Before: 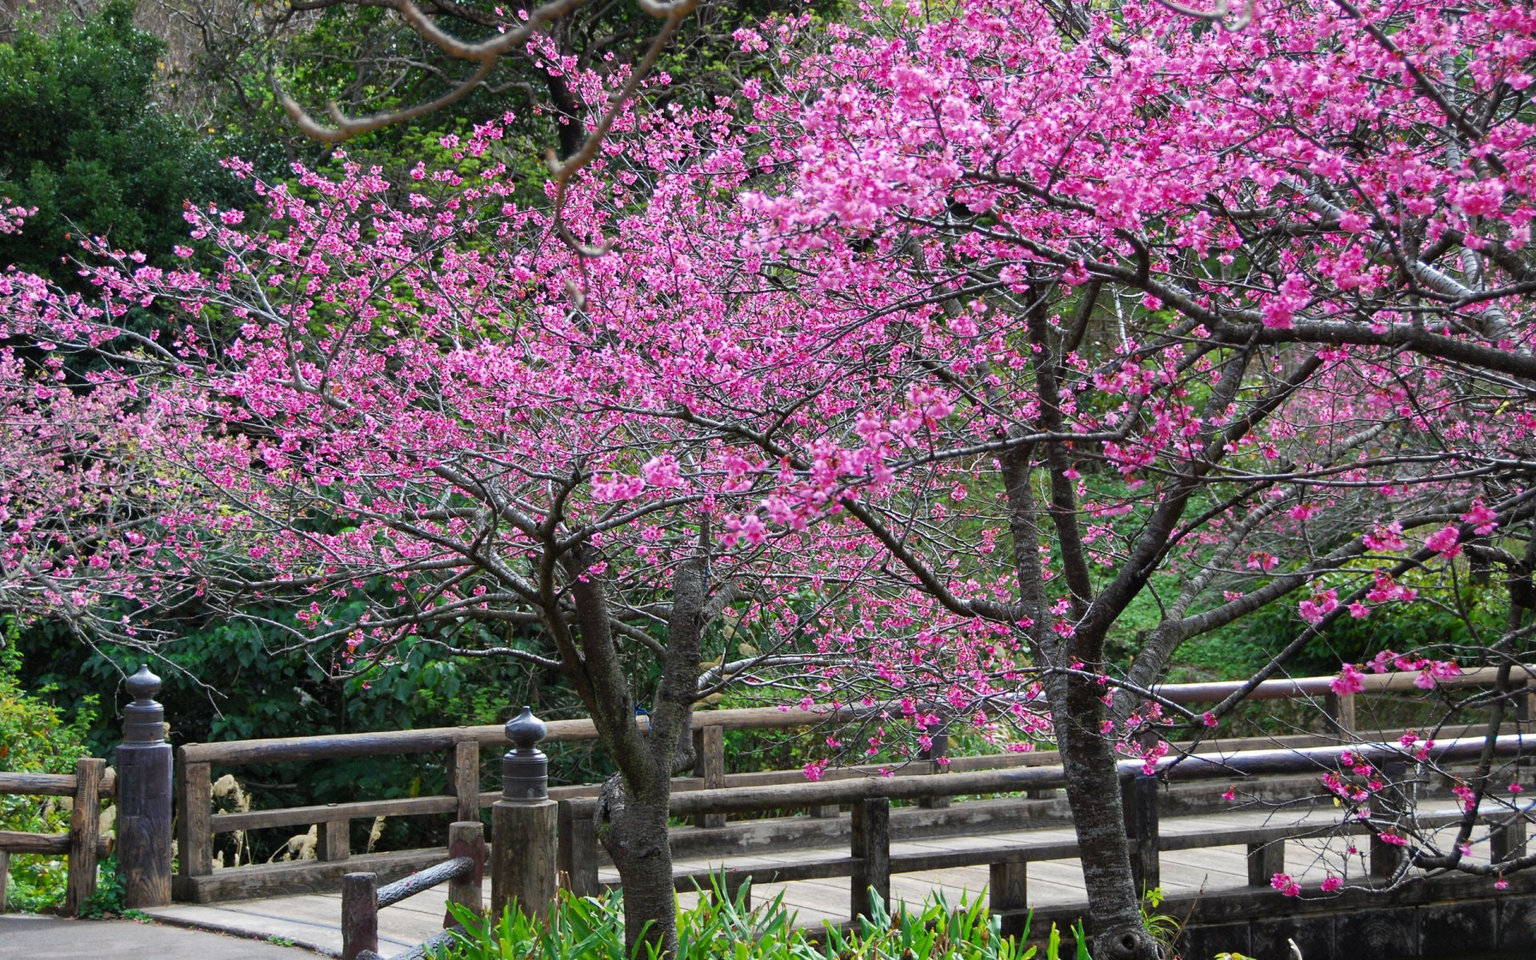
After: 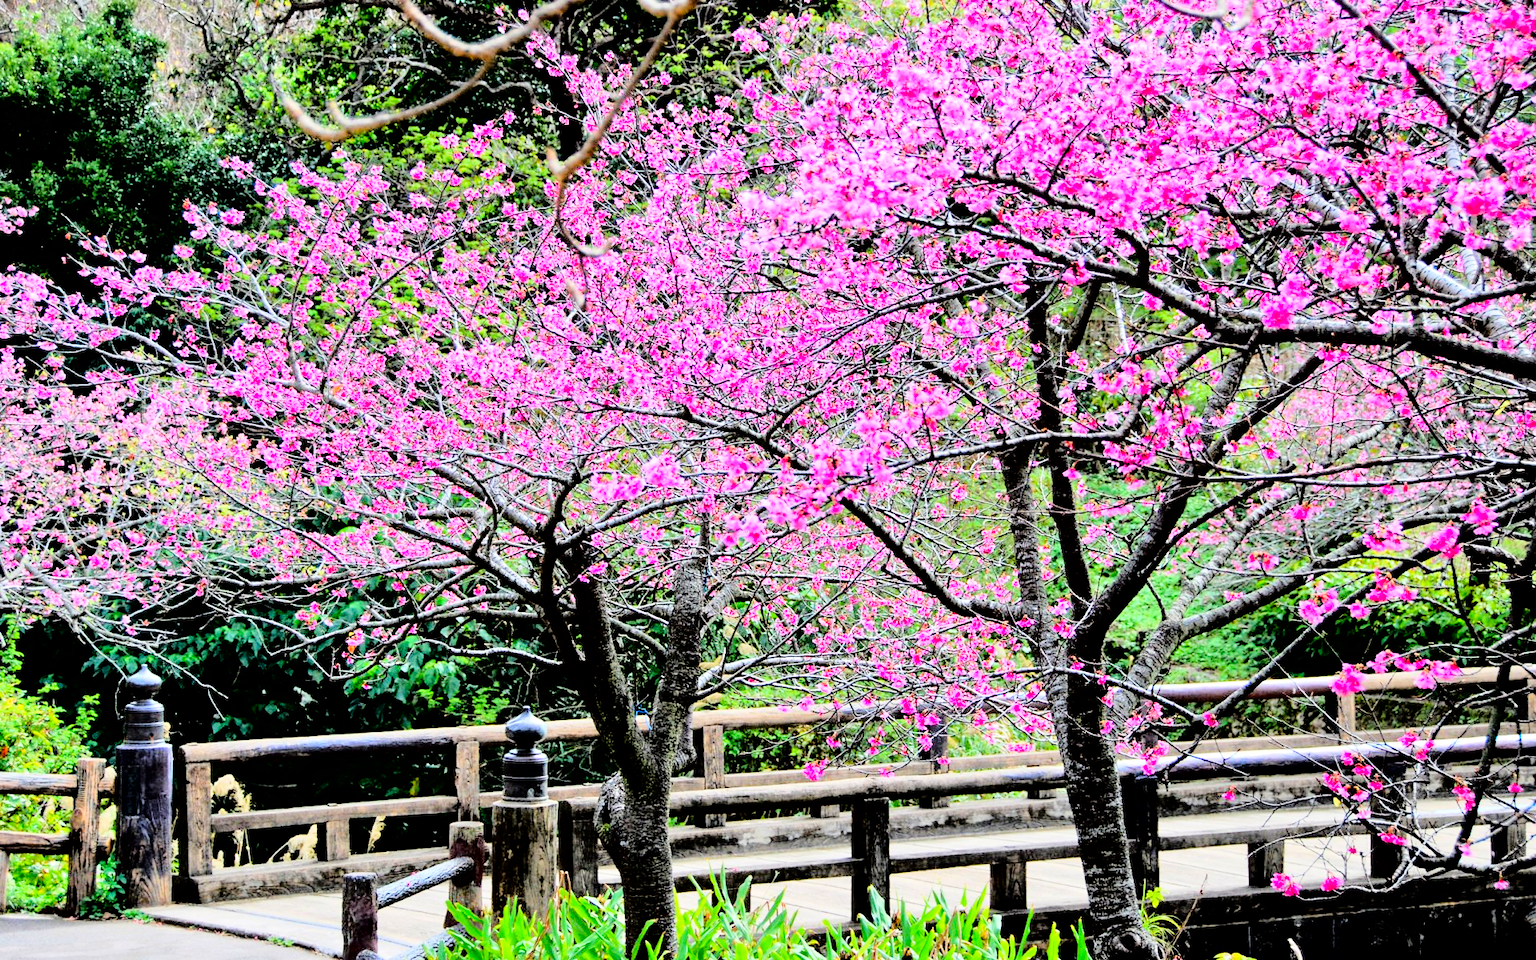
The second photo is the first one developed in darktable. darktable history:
contrast brightness saturation: contrast 0.197, brightness -0.109, saturation 0.099
exposure: black level correction 0.009, exposure -0.162 EV, compensate highlight preservation false
tone equalizer: -7 EV 0.141 EV, -6 EV 0.566 EV, -5 EV 1.12 EV, -4 EV 1.32 EV, -3 EV 1.12 EV, -2 EV 0.6 EV, -1 EV 0.147 EV, mask exposure compensation -0.489 EV
base curve: curves: ch0 [(0, 0) (0.036, 0.01) (0.123, 0.254) (0.258, 0.504) (0.507, 0.748) (1, 1)]
